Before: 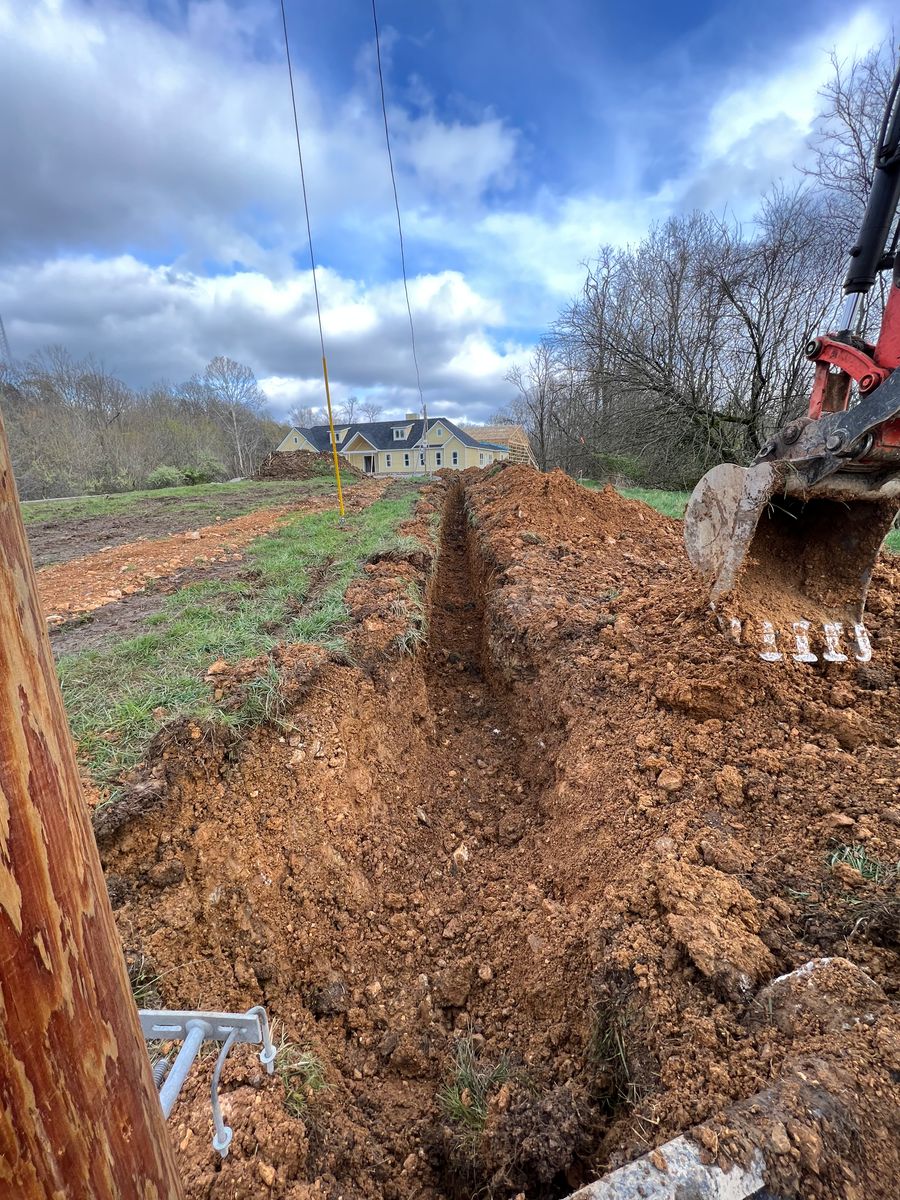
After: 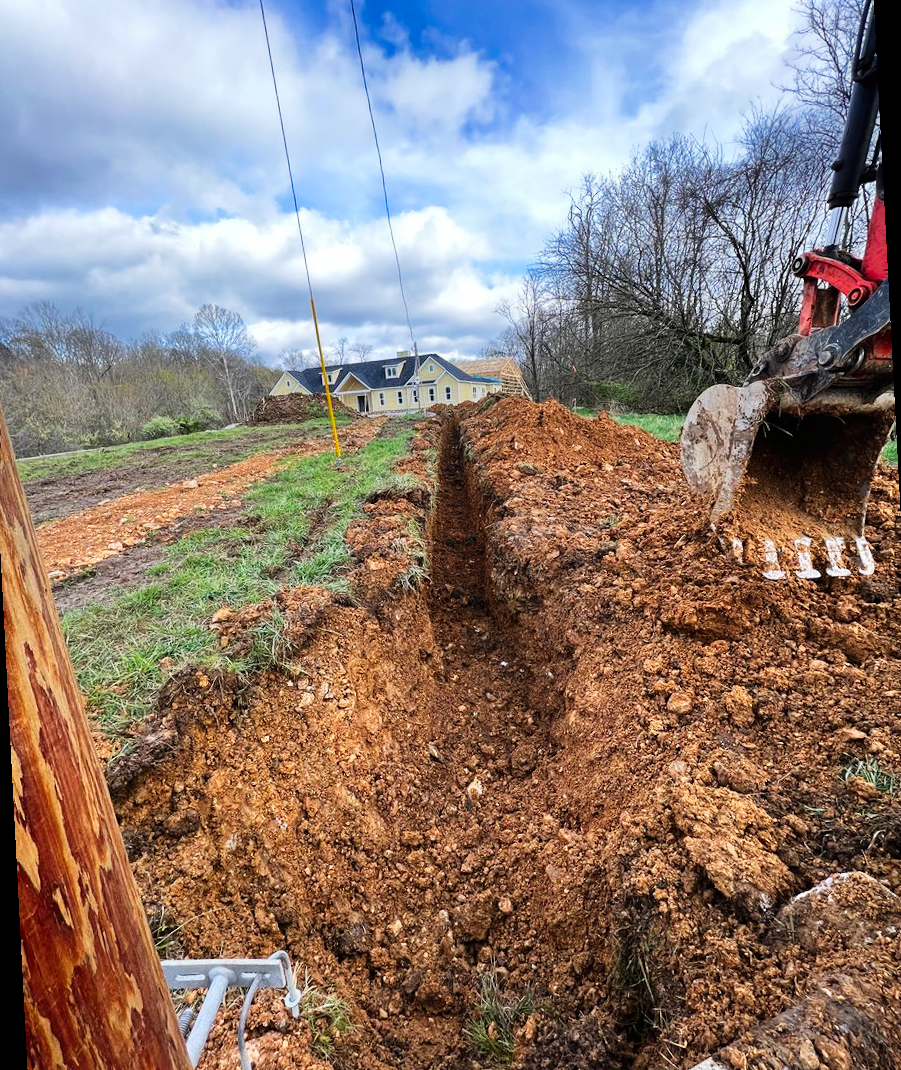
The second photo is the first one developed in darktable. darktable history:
rotate and perspective: rotation -3°, crop left 0.031, crop right 0.968, crop top 0.07, crop bottom 0.93
tone curve: curves: ch0 [(0, 0) (0.003, 0.008) (0.011, 0.008) (0.025, 0.011) (0.044, 0.017) (0.069, 0.029) (0.1, 0.045) (0.136, 0.067) (0.177, 0.103) (0.224, 0.151) (0.277, 0.21) (0.335, 0.285) (0.399, 0.37) (0.468, 0.462) (0.543, 0.568) (0.623, 0.679) (0.709, 0.79) (0.801, 0.876) (0.898, 0.936) (1, 1)], preserve colors none
